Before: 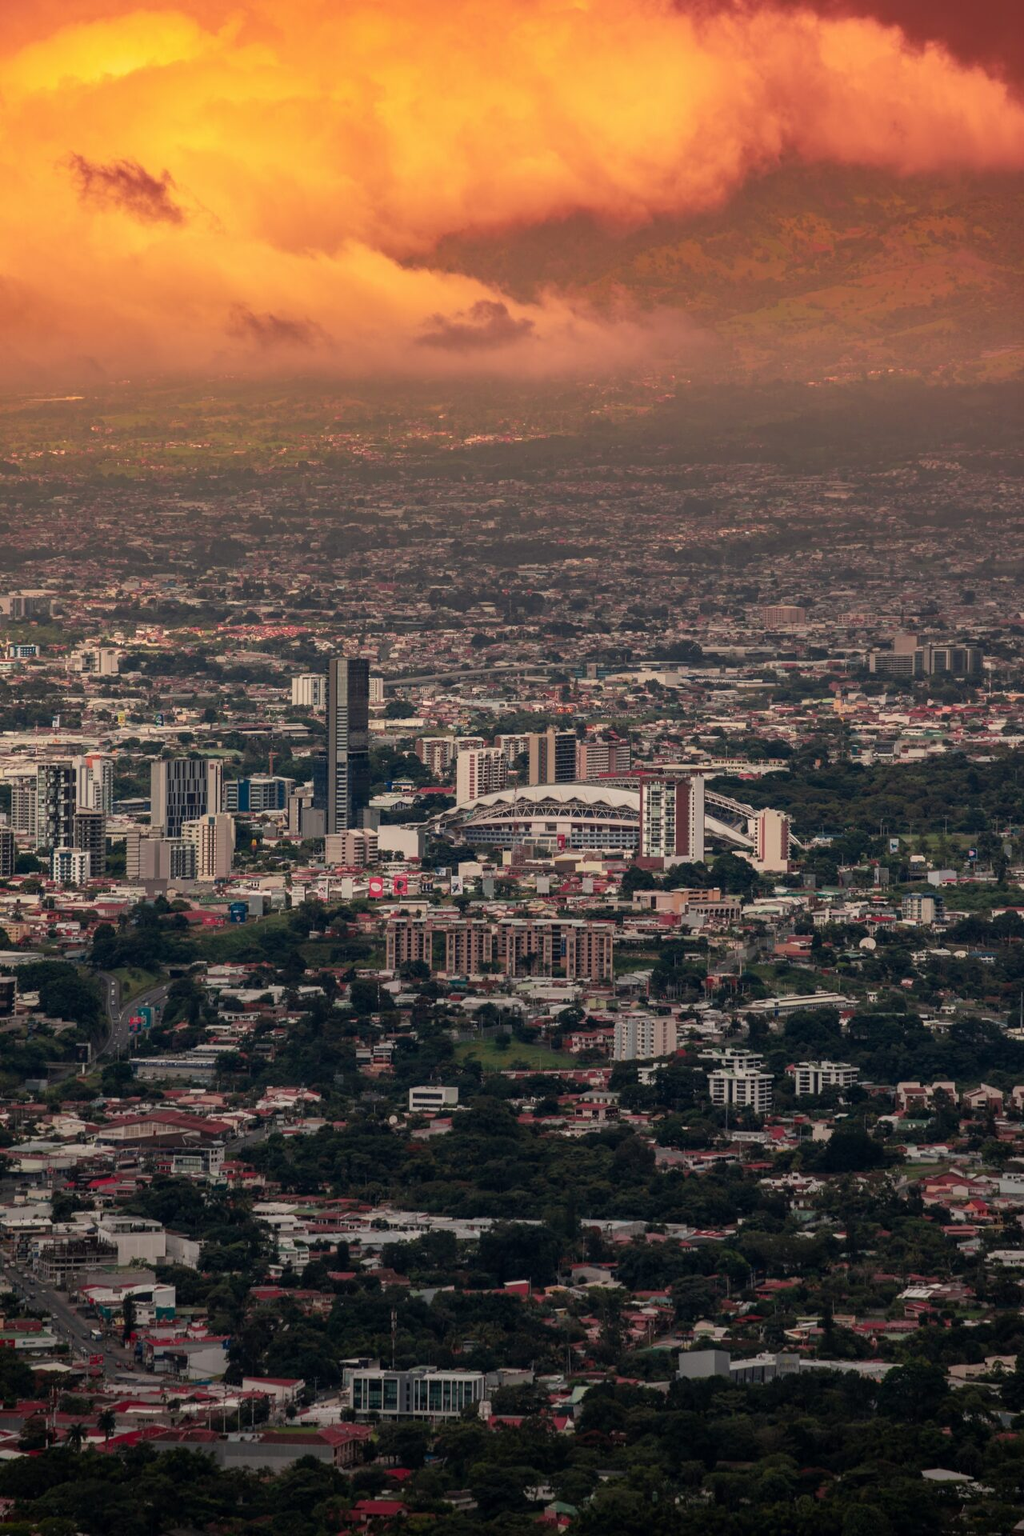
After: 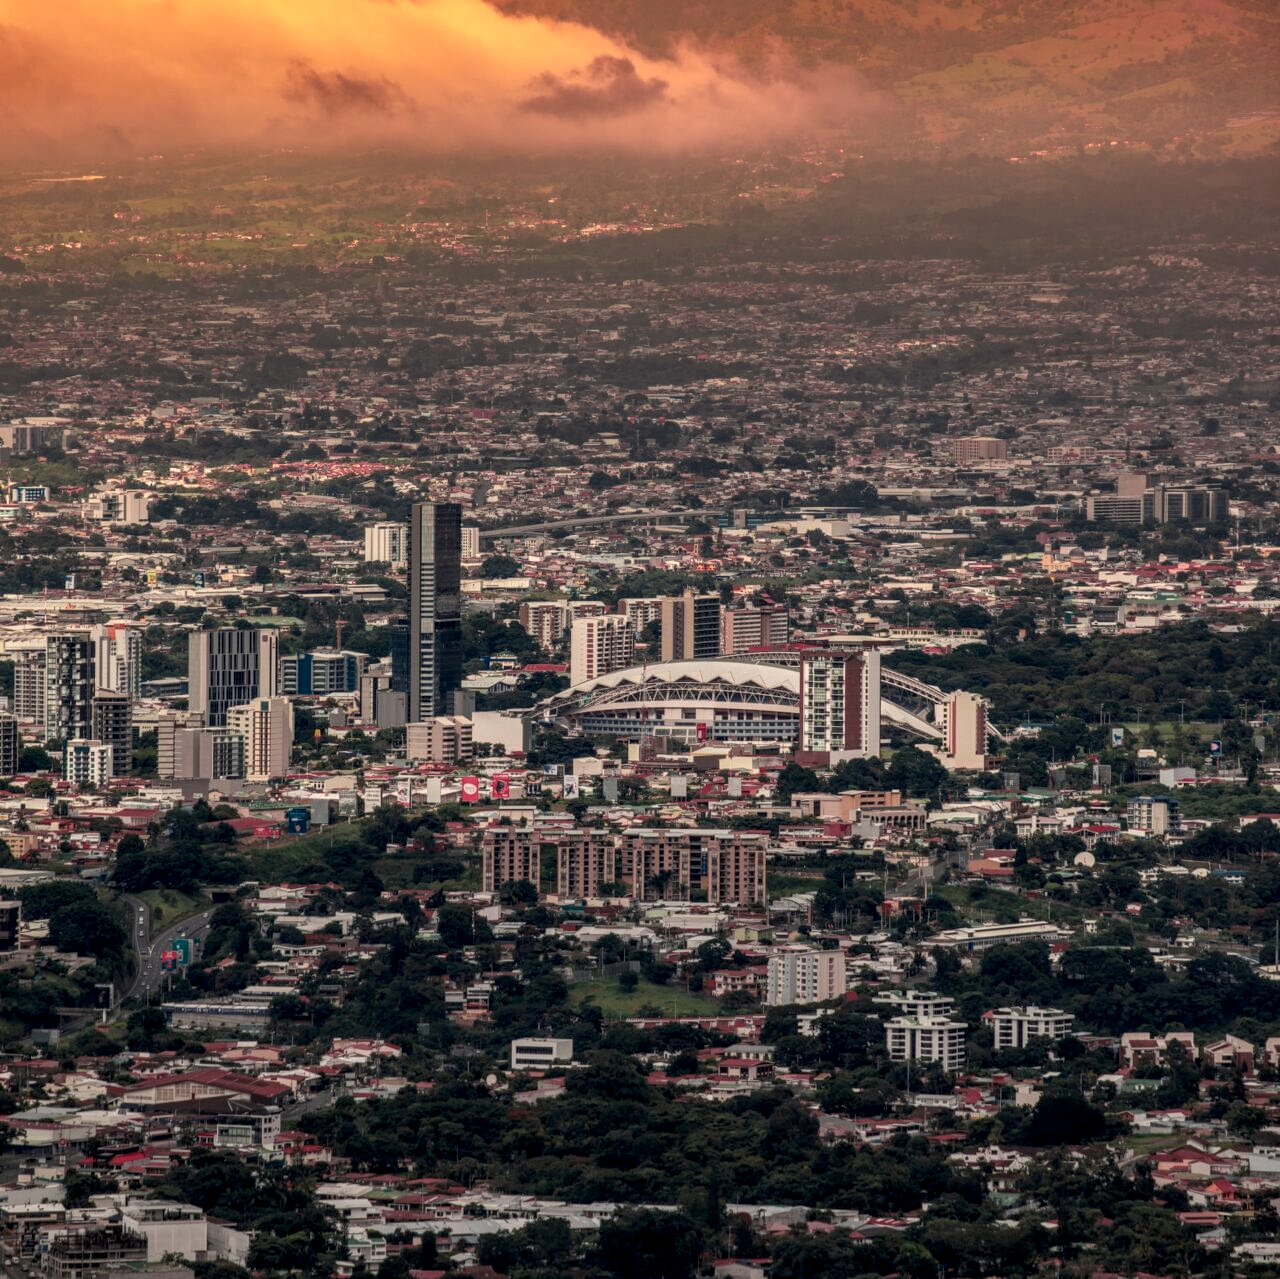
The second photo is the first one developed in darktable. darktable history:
crop: top 16.671%, bottom 16.678%
local contrast: detail 144%
